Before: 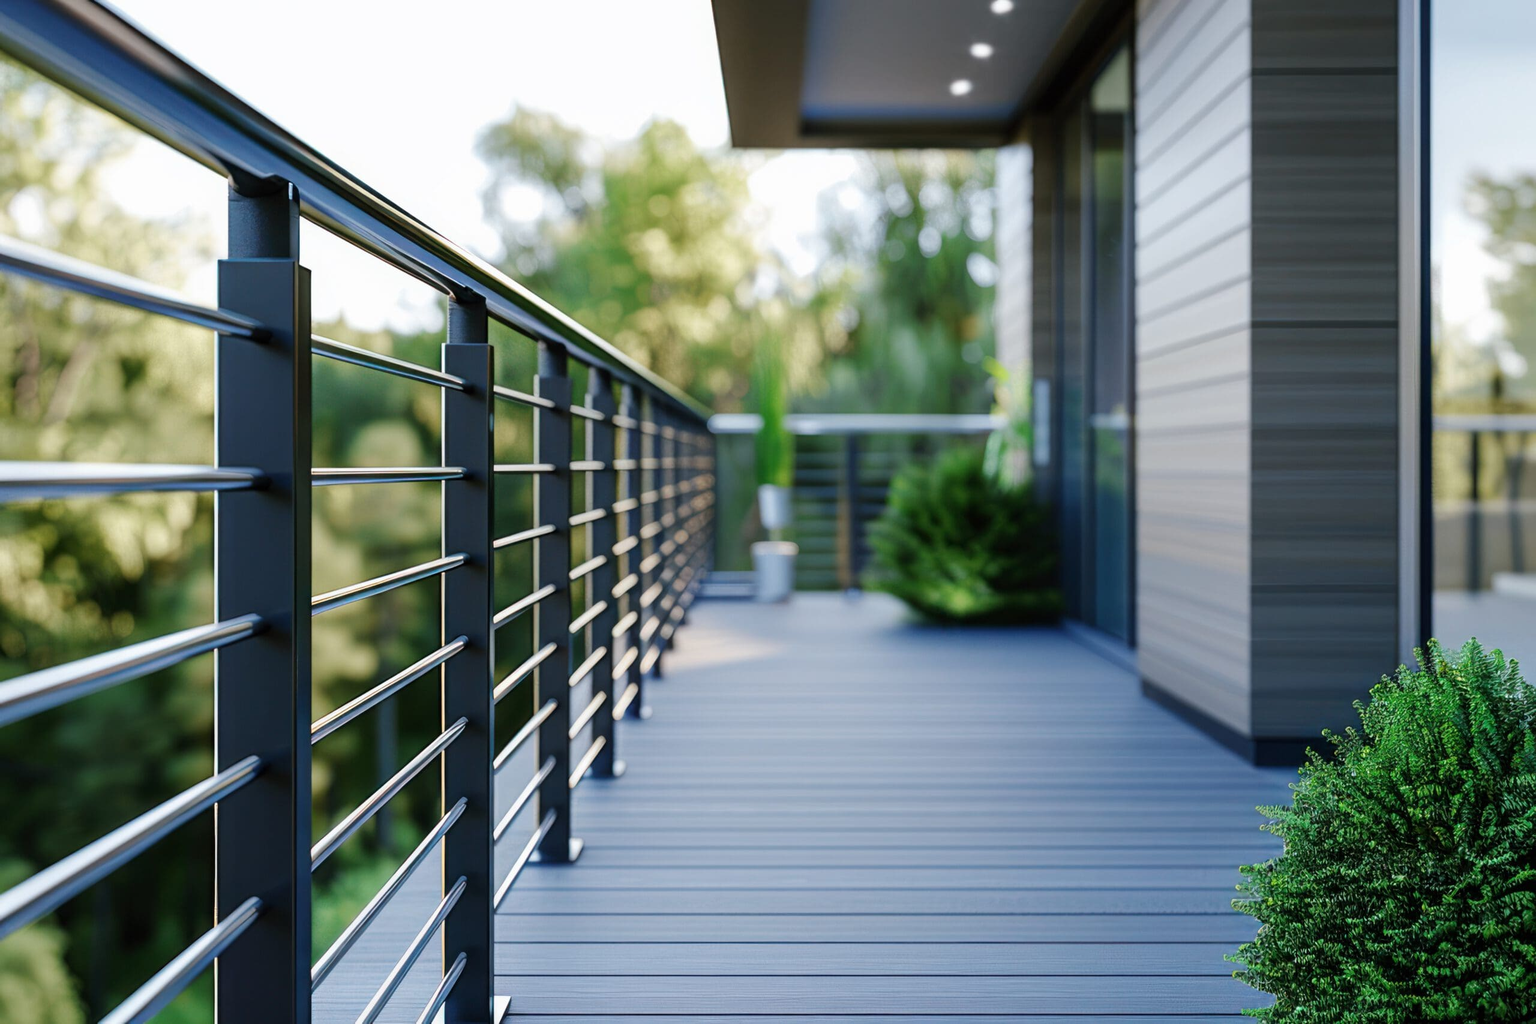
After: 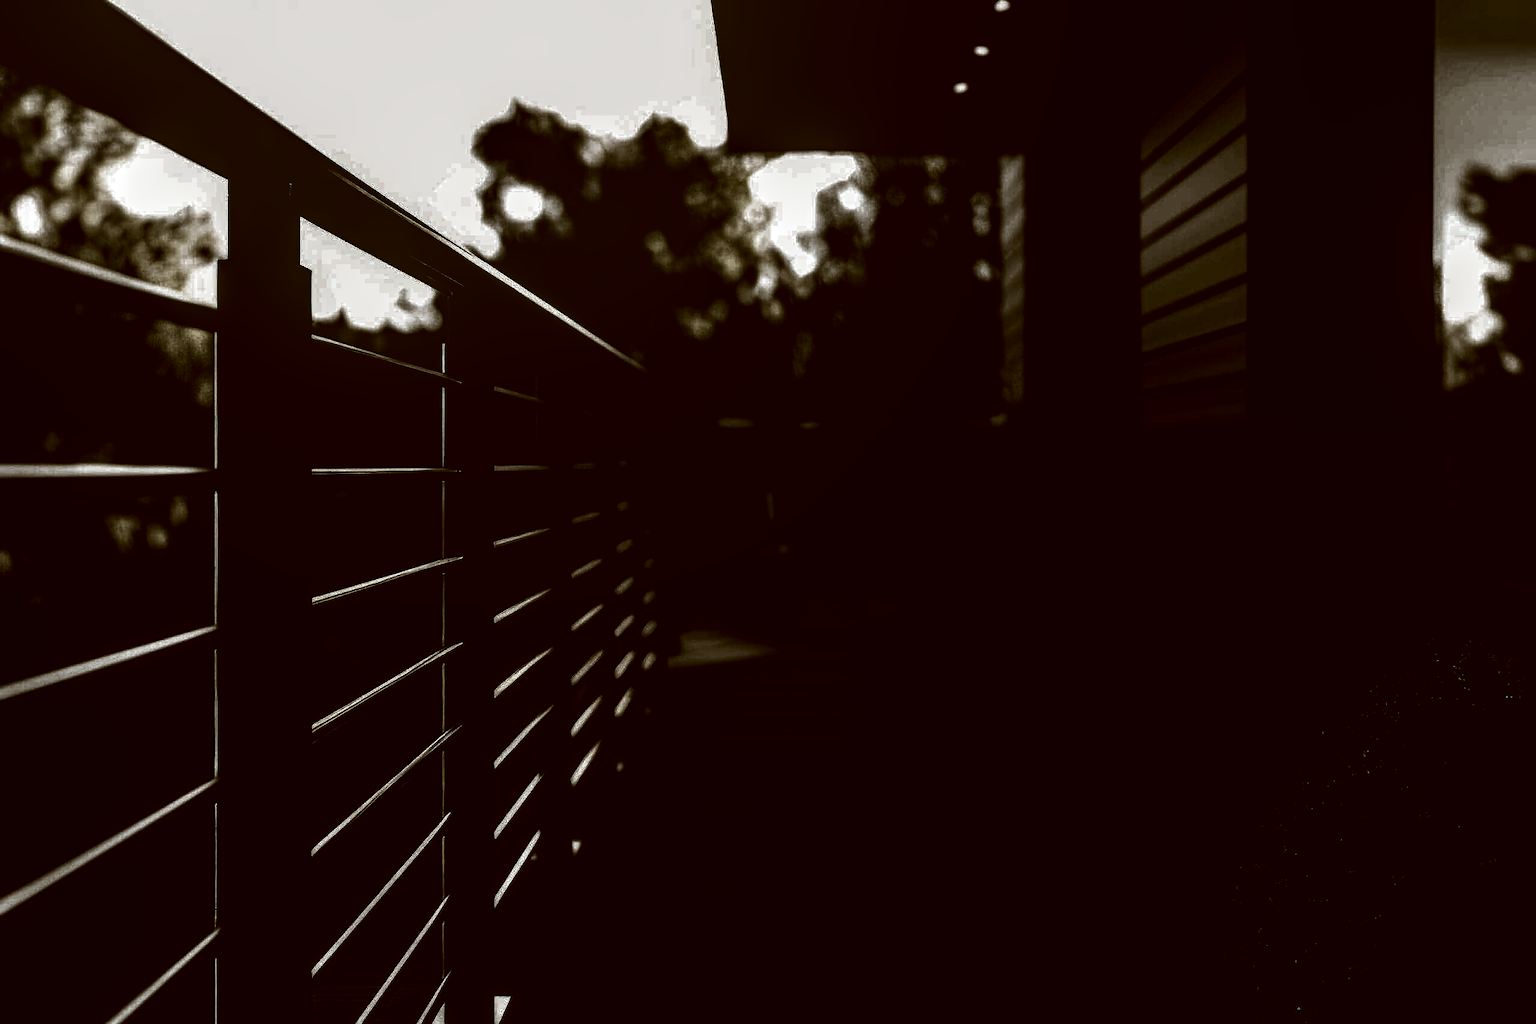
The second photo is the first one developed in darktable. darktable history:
levels: levels [0.721, 0.937, 0.997]
contrast brightness saturation: contrast 0.1, brightness 0.03, saturation 0.09
local contrast: detail 150%
color correction: highlights a* -0.482, highlights b* 0.161, shadows a* 4.66, shadows b* 20.72
